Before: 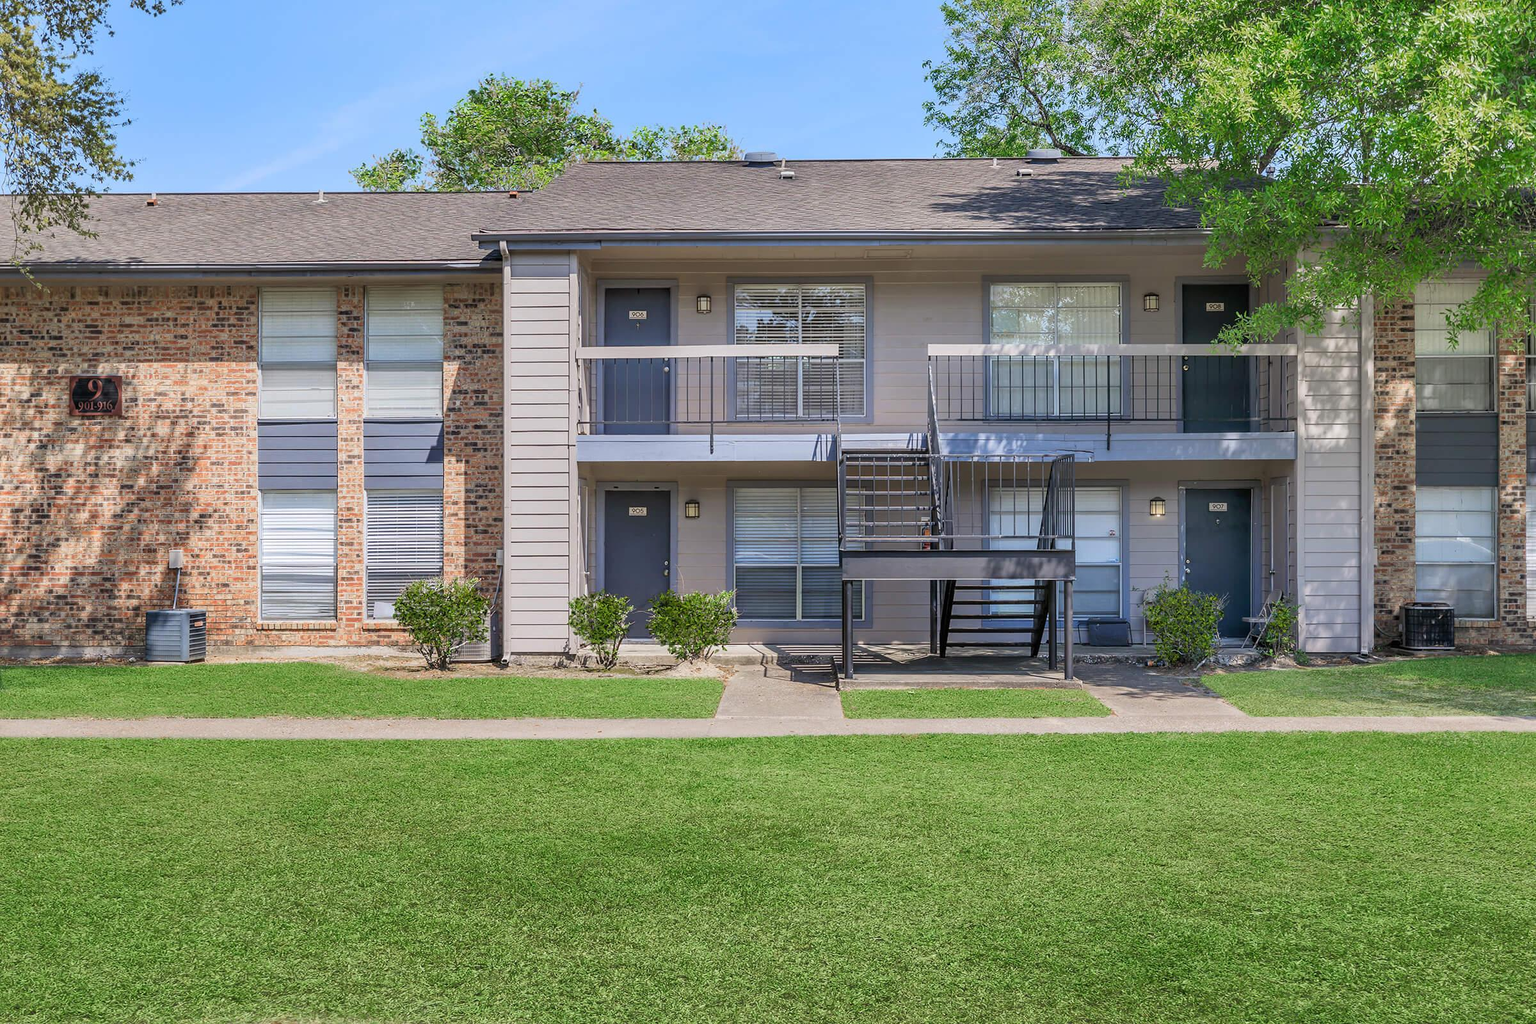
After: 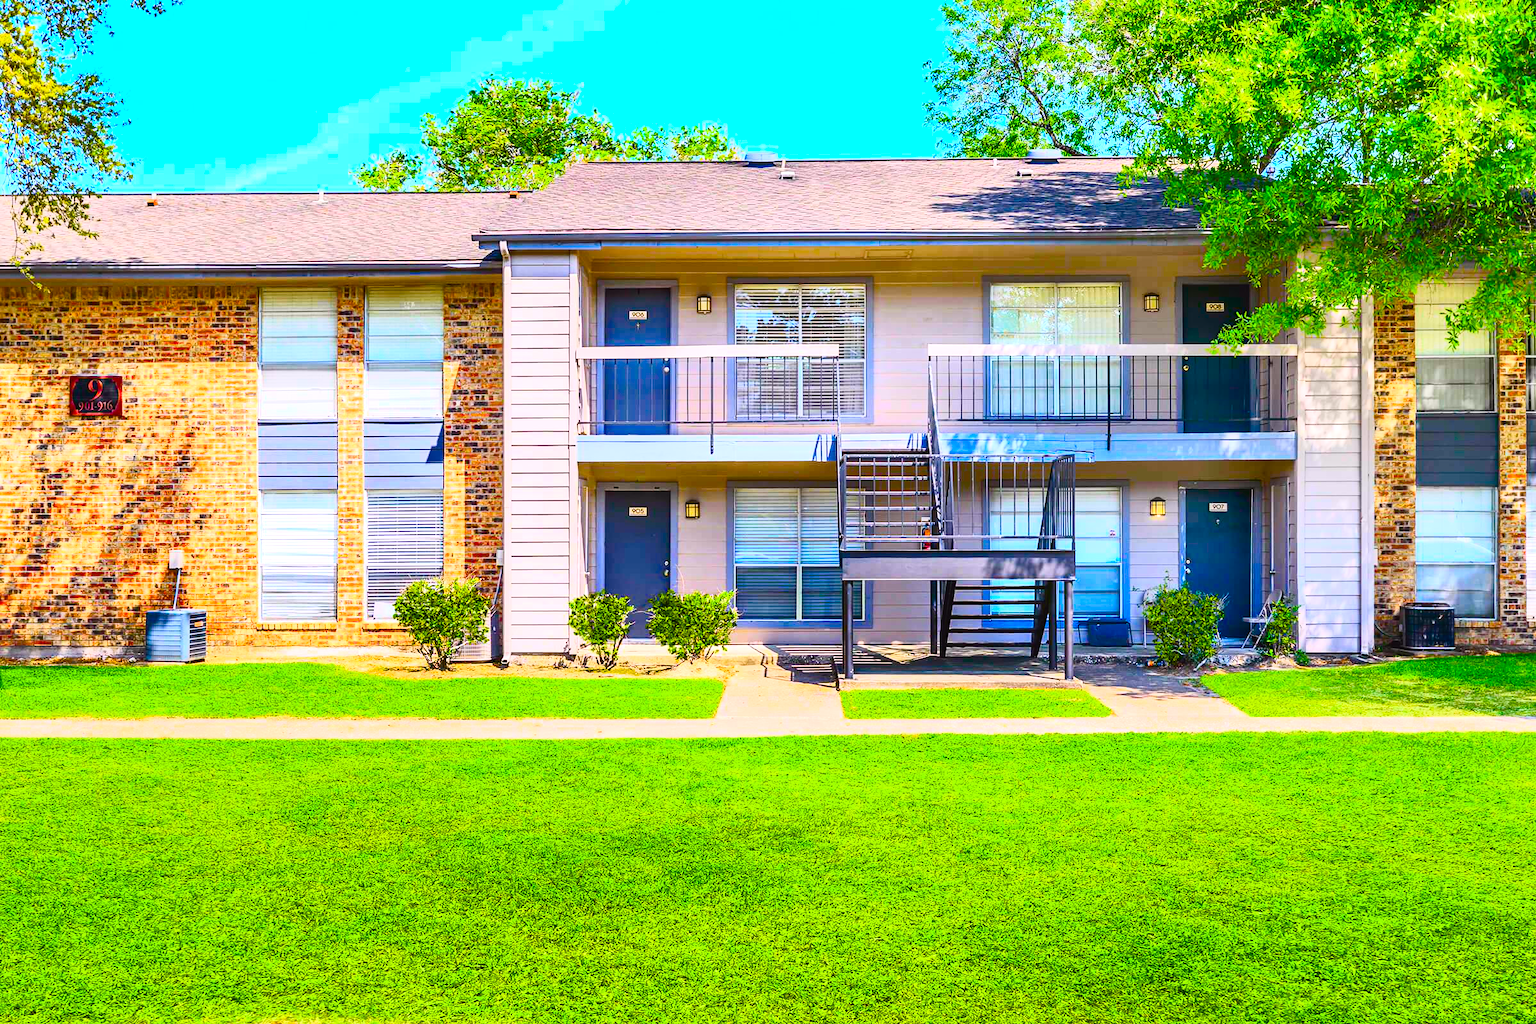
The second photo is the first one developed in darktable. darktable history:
color balance rgb: linear chroma grading › global chroma 25%, perceptual saturation grading › global saturation 40%, perceptual saturation grading › highlights -50%, perceptual saturation grading › shadows 30%, perceptual brilliance grading › global brilliance 25%, global vibrance 60%
tone curve: curves: ch0 [(0, 0.031) (0.145, 0.106) (0.319, 0.269) (0.495, 0.544) (0.707, 0.833) (0.859, 0.931) (1, 0.967)]; ch1 [(0, 0) (0.279, 0.218) (0.424, 0.411) (0.495, 0.504) (0.538, 0.55) (0.578, 0.595) (0.707, 0.778) (1, 1)]; ch2 [(0, 0) (0.125, 0.089) (0.353, 0.329) (0.436, 0.432) (0.552, 0.554) (0.615, 0.674) (1, 1)], color space Lab, independent channels, preserve colors none
